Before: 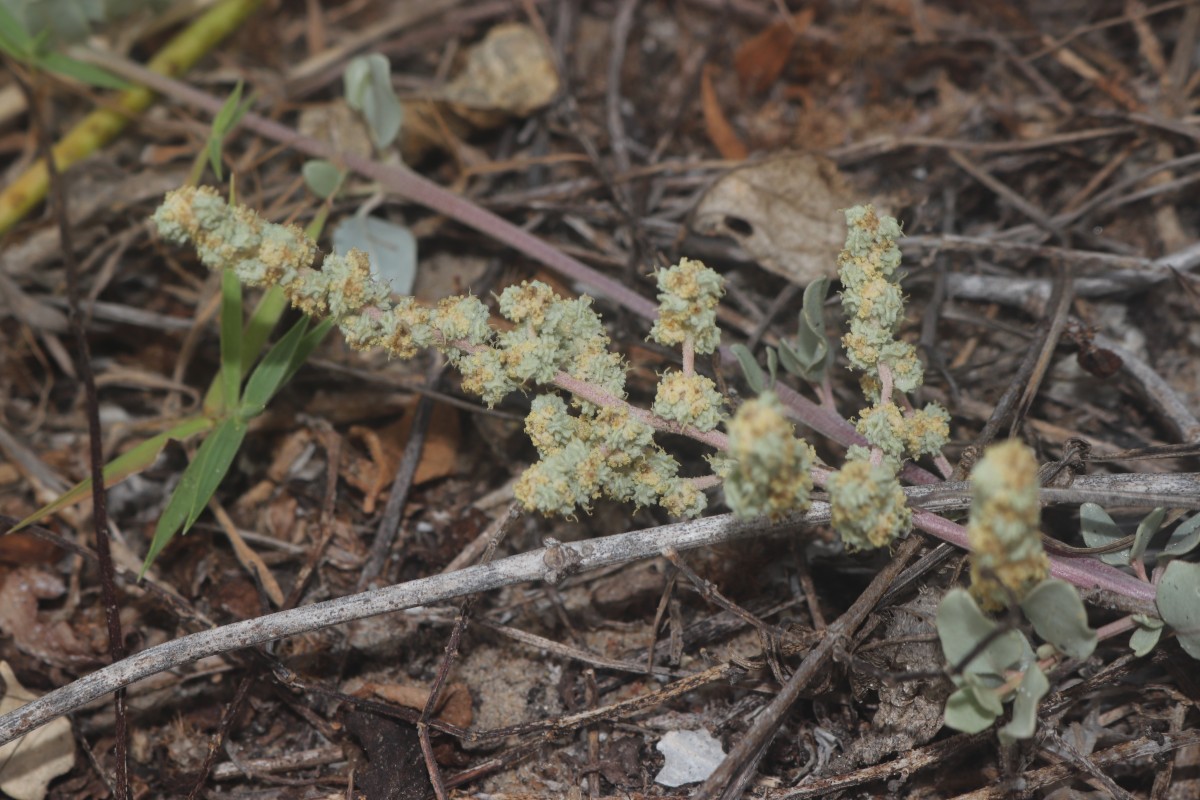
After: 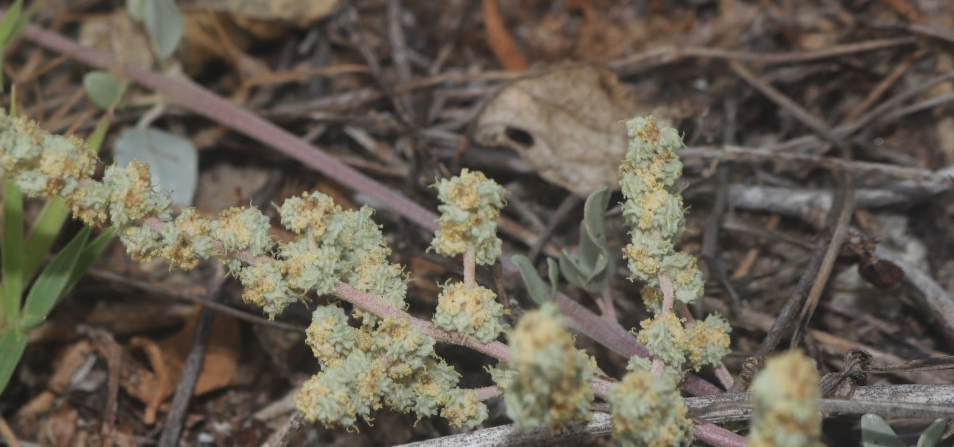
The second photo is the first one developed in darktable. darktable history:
crop: left 18.29%, top 11.126%, right 2.157%, bottom 32.924%
